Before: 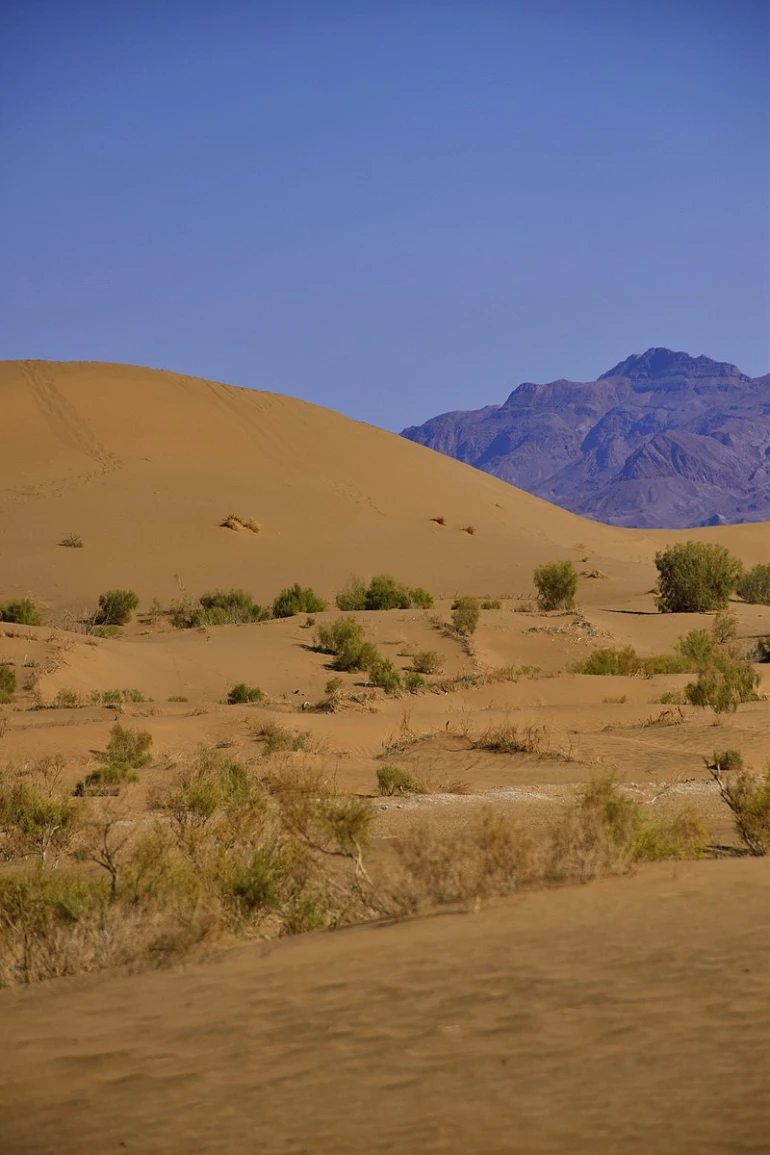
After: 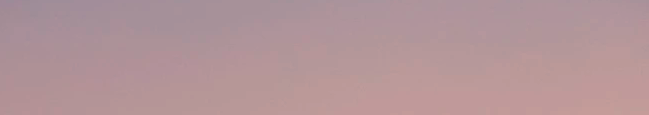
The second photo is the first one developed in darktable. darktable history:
white balance: red 1.467, blue 0.684
color zones: curves: ch0 [(0.25, 0.5) (0.428, 0.473) (0.75, 0.5)]; ch1 [(0.243, 0.479) (0.398, 0.452) (0.75, 0.5)]
crop and rotate: left 9.644%, top 9.491%, right 6.021%, bottom 80.509%
exposure: black level correction 0, exposure 0.9 EV, compensate exposure bias true, compensate highlight preservation false
contrast brightness saturation: contrast -0.28
